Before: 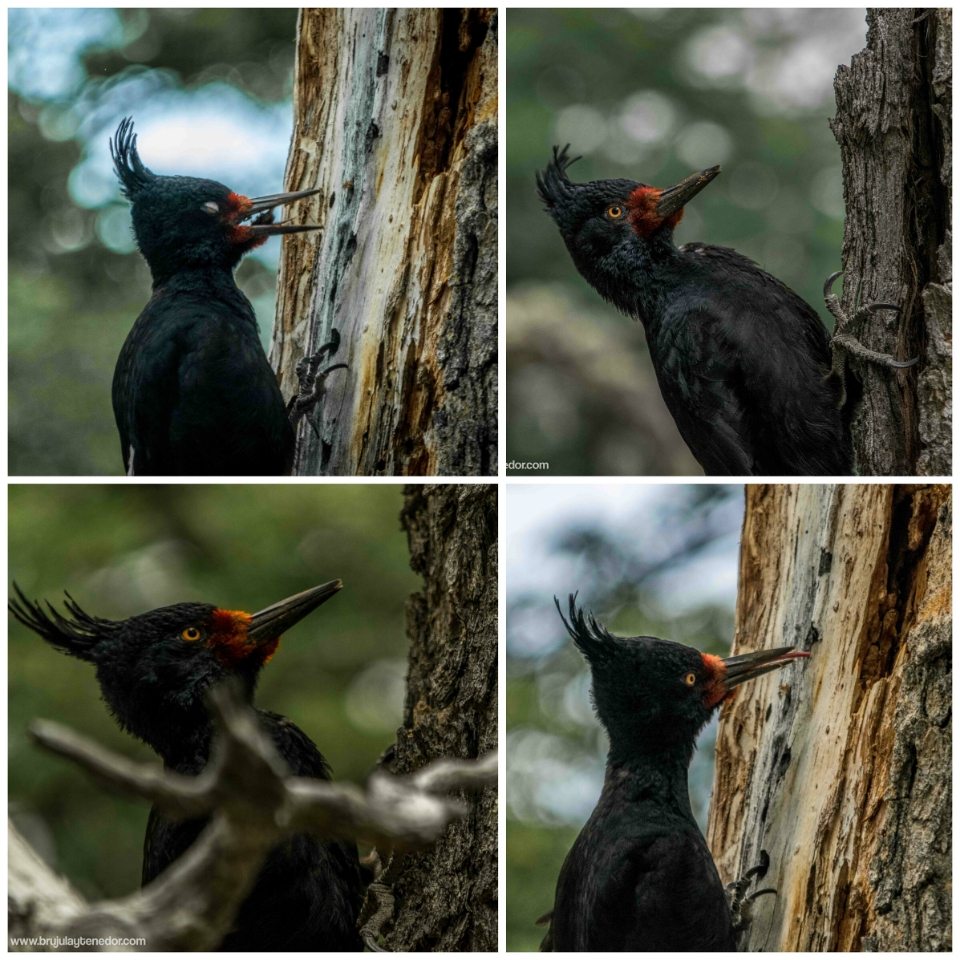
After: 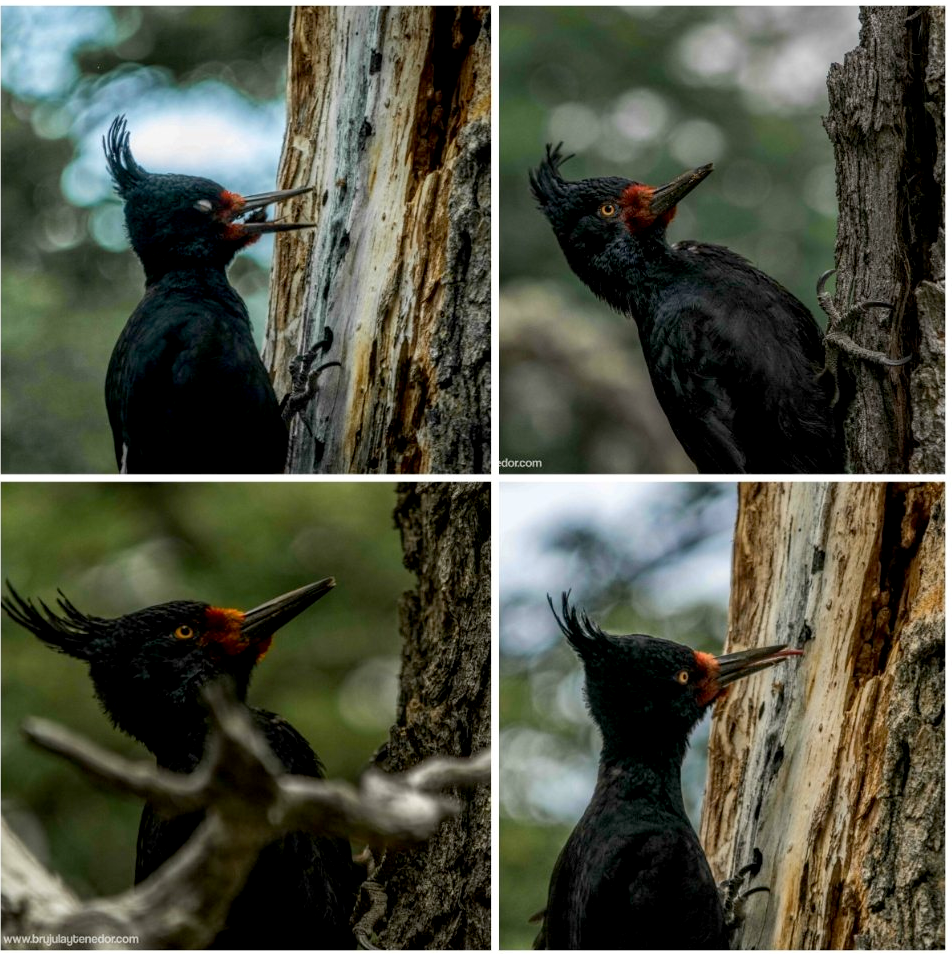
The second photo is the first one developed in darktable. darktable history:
exposure: black level correction 0.005, exposure 0.016 EV, compensate exposure bias true, compensate highlight preservation false
tone equalizer: edges refinement/feathering 500, mask exposure compensation -1.57 EV, preserve details no
crop and rotate: left 0.772%, top 0.211%, bottom 0.406%
